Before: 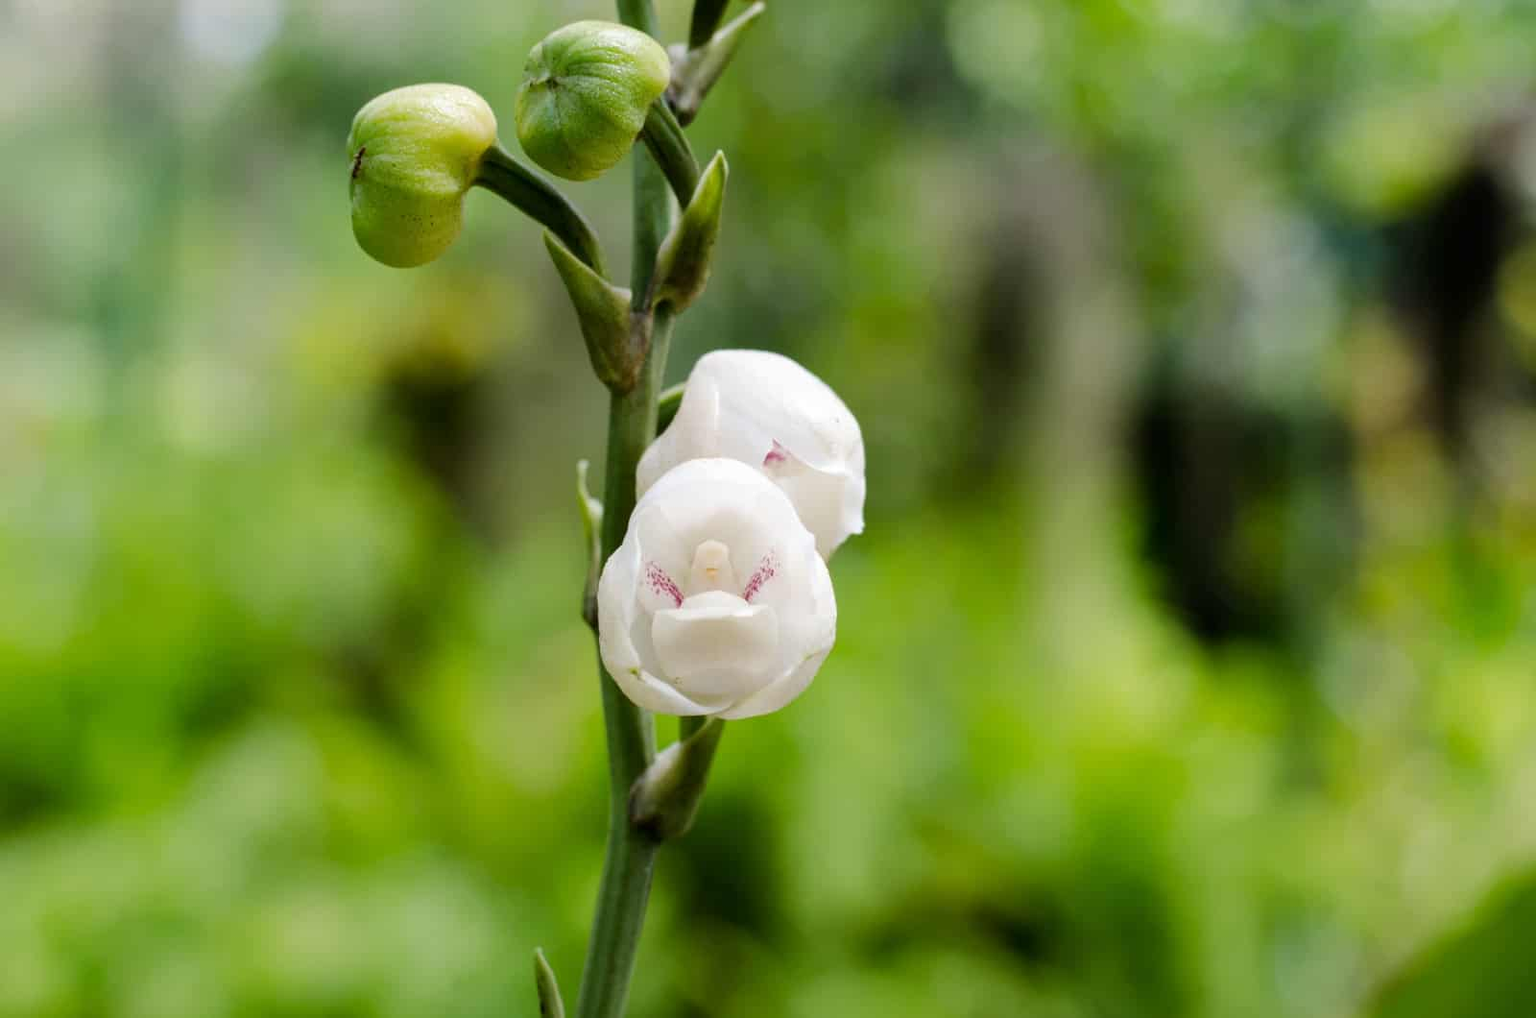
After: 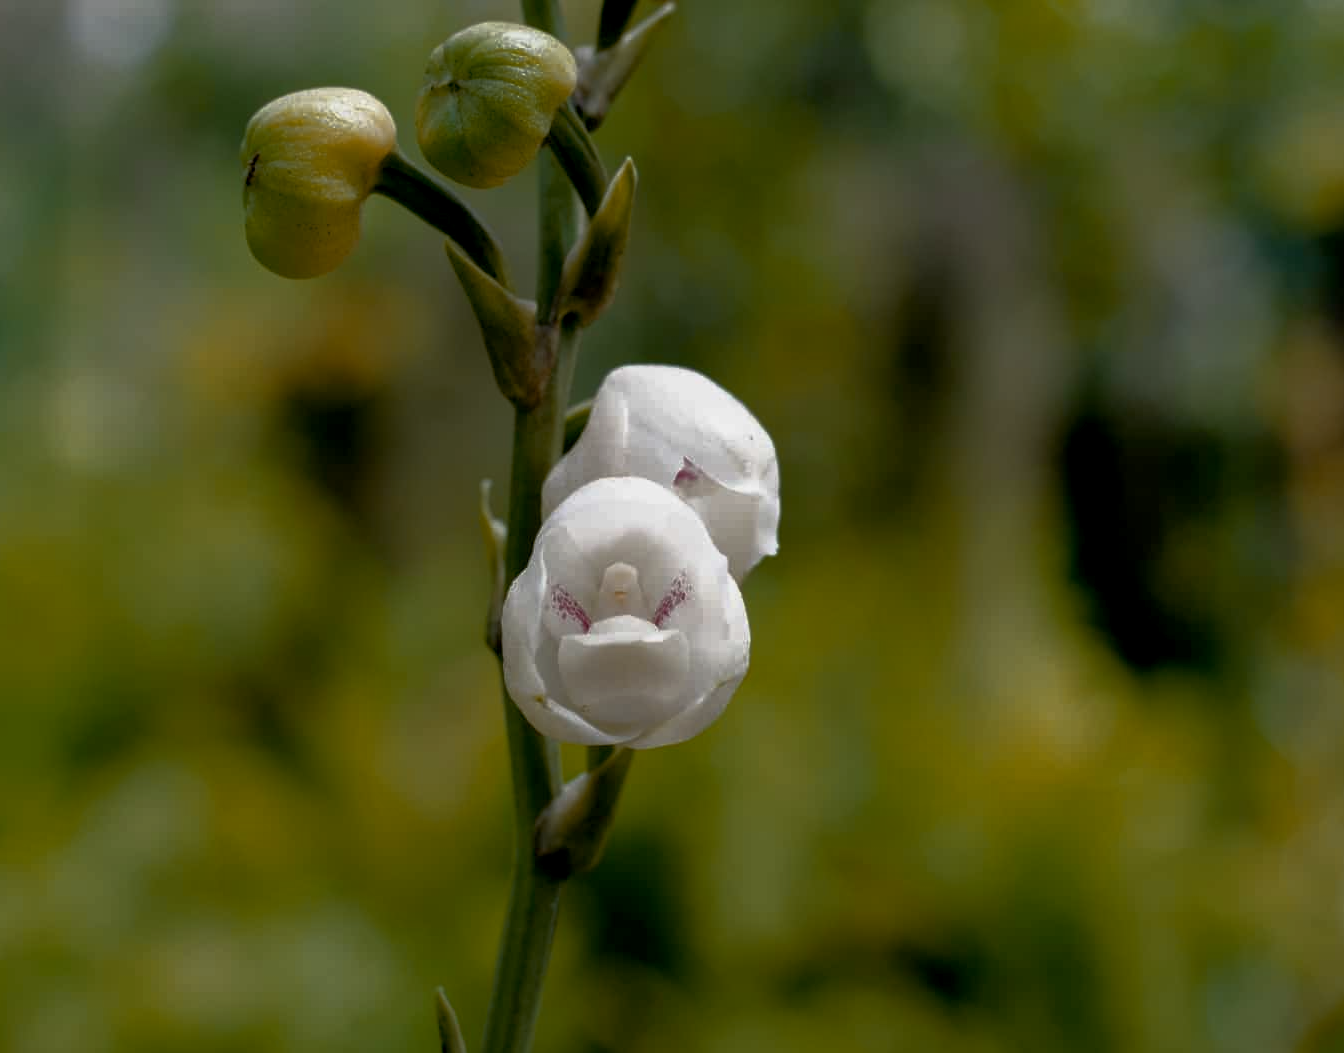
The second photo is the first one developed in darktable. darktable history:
exposure: black level correction 0.009, exposure -0.159 EV, compensate highlight preservation false
color zones: curves: ch2 [(0, 0.5) (0.143, 0.5) (0.286, 0.416) (0.429, 0.5) (0.571, 0.5) (0.714, 0.5) (0.857, 0.5) (1, 0.5)]
base curve: curves: ch0 [(0, 0) (0.564, 0.291) (0.802, 0.731) (1, 1)]
crop: left 7.598%, right 7.873%
